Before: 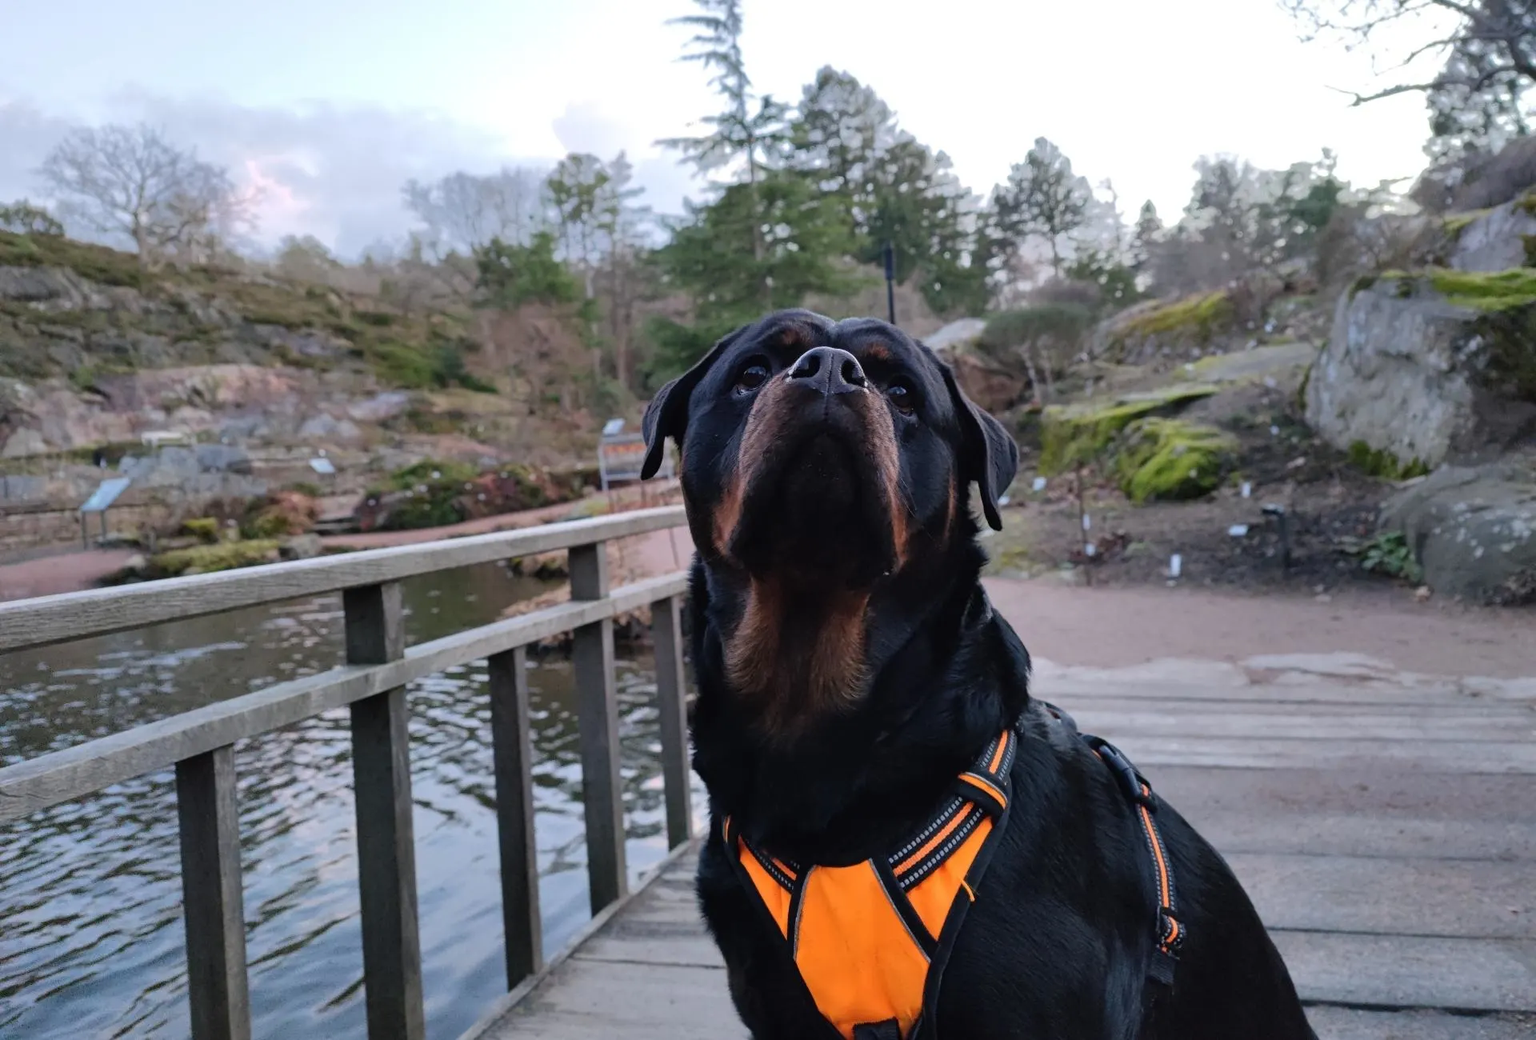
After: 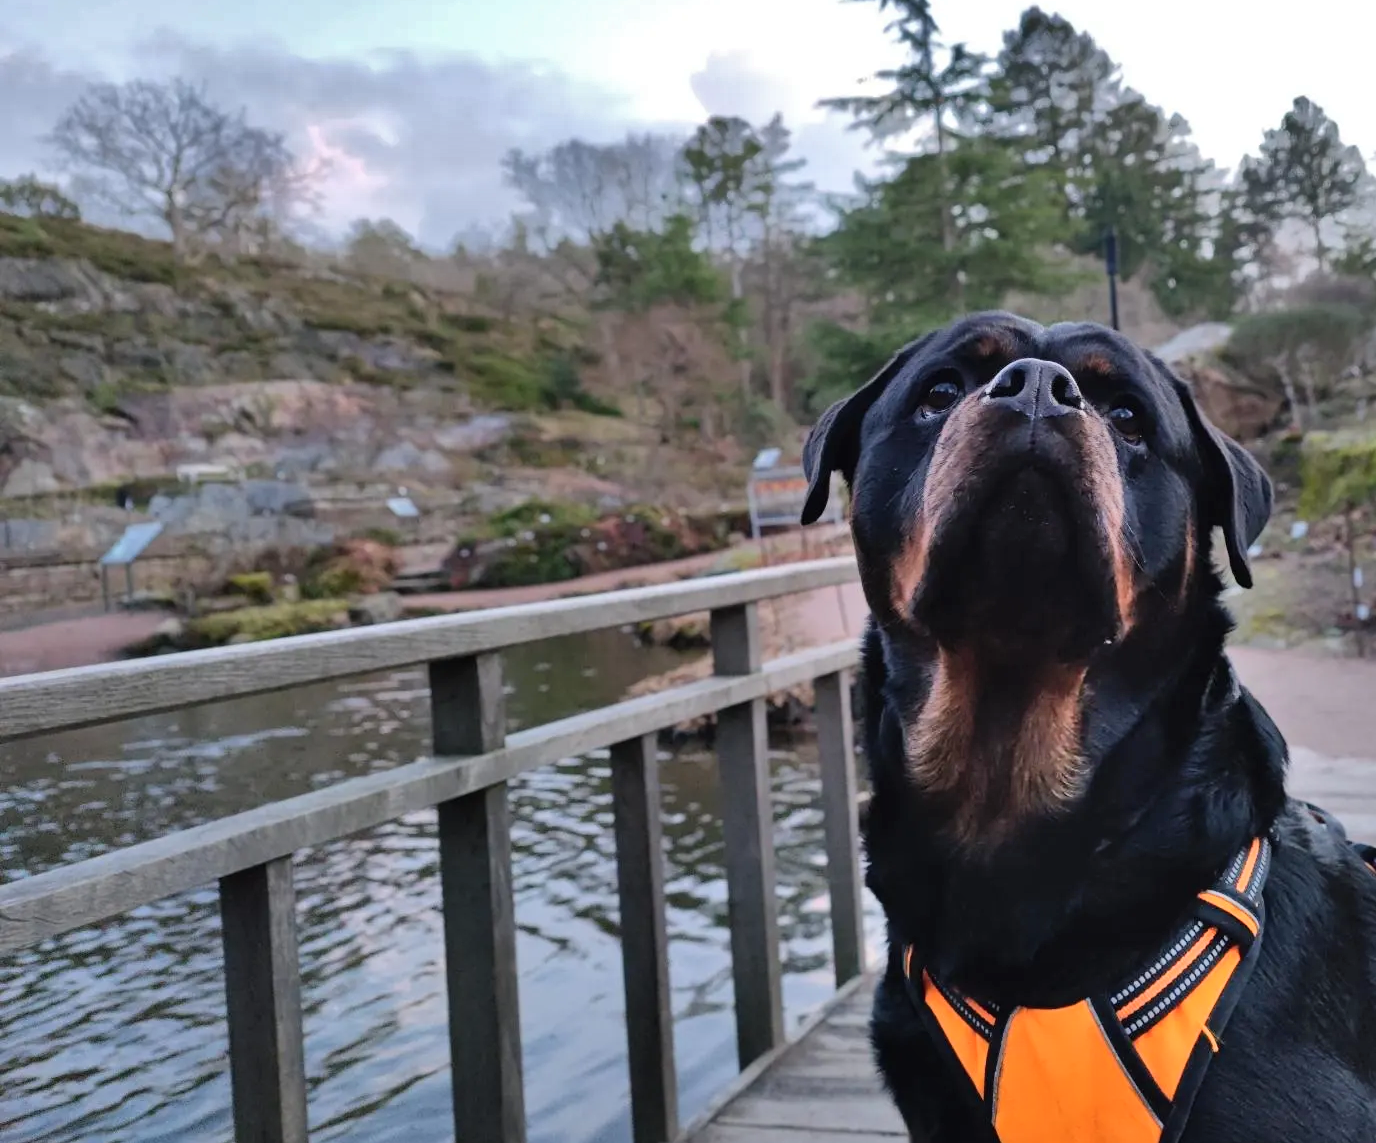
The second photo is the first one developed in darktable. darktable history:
crop: top 5.803%, right 27.864%, bottom 5.804%
shadows and highlights: shadows 60, highlights -60.23, soften with gaussian
